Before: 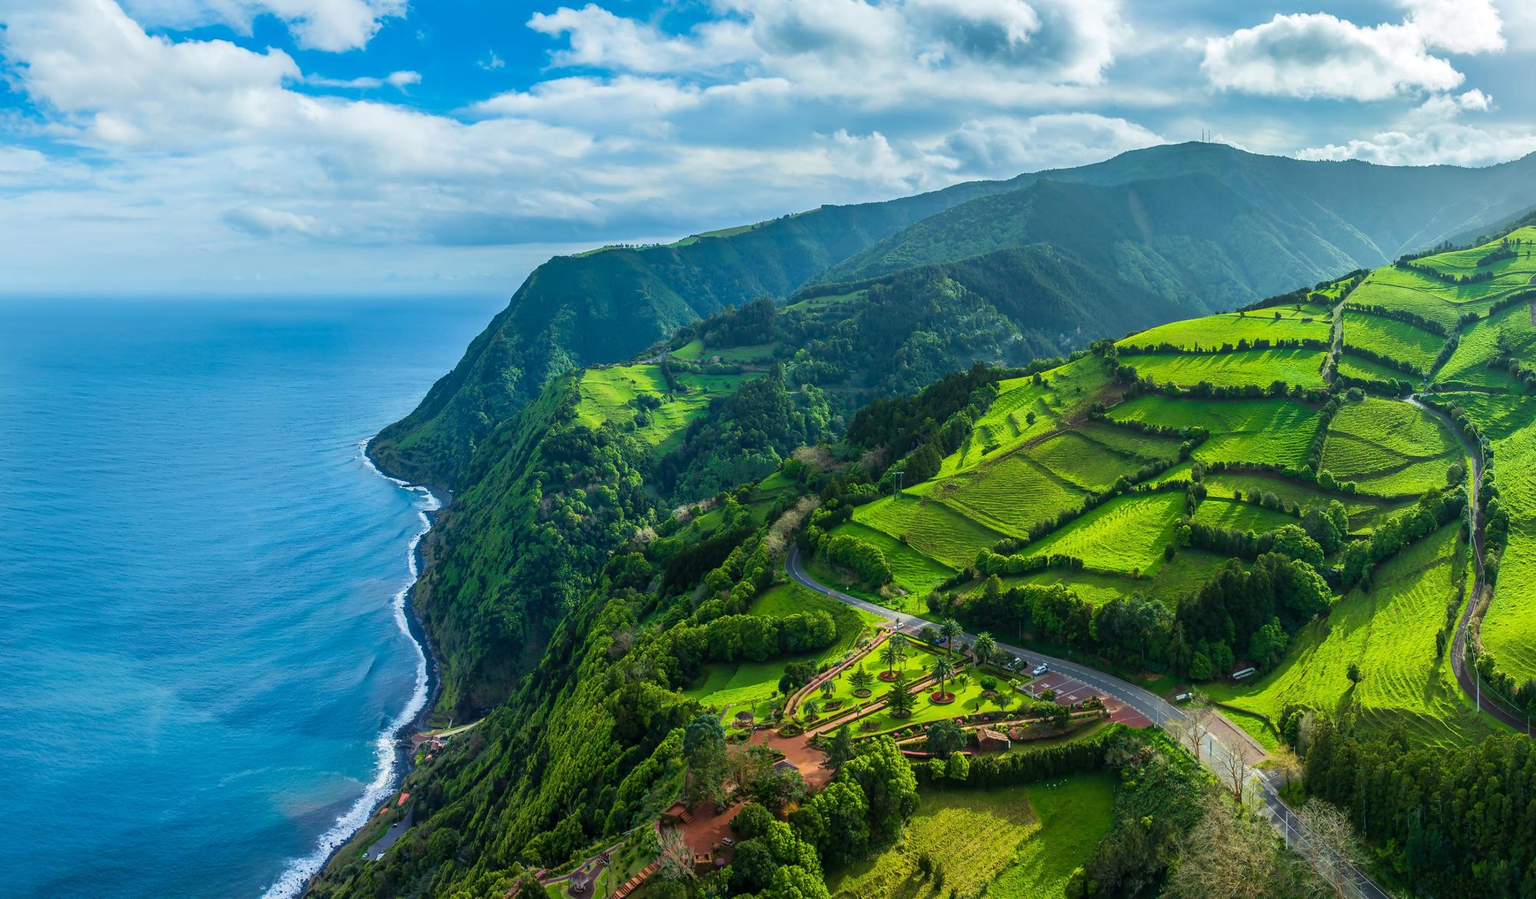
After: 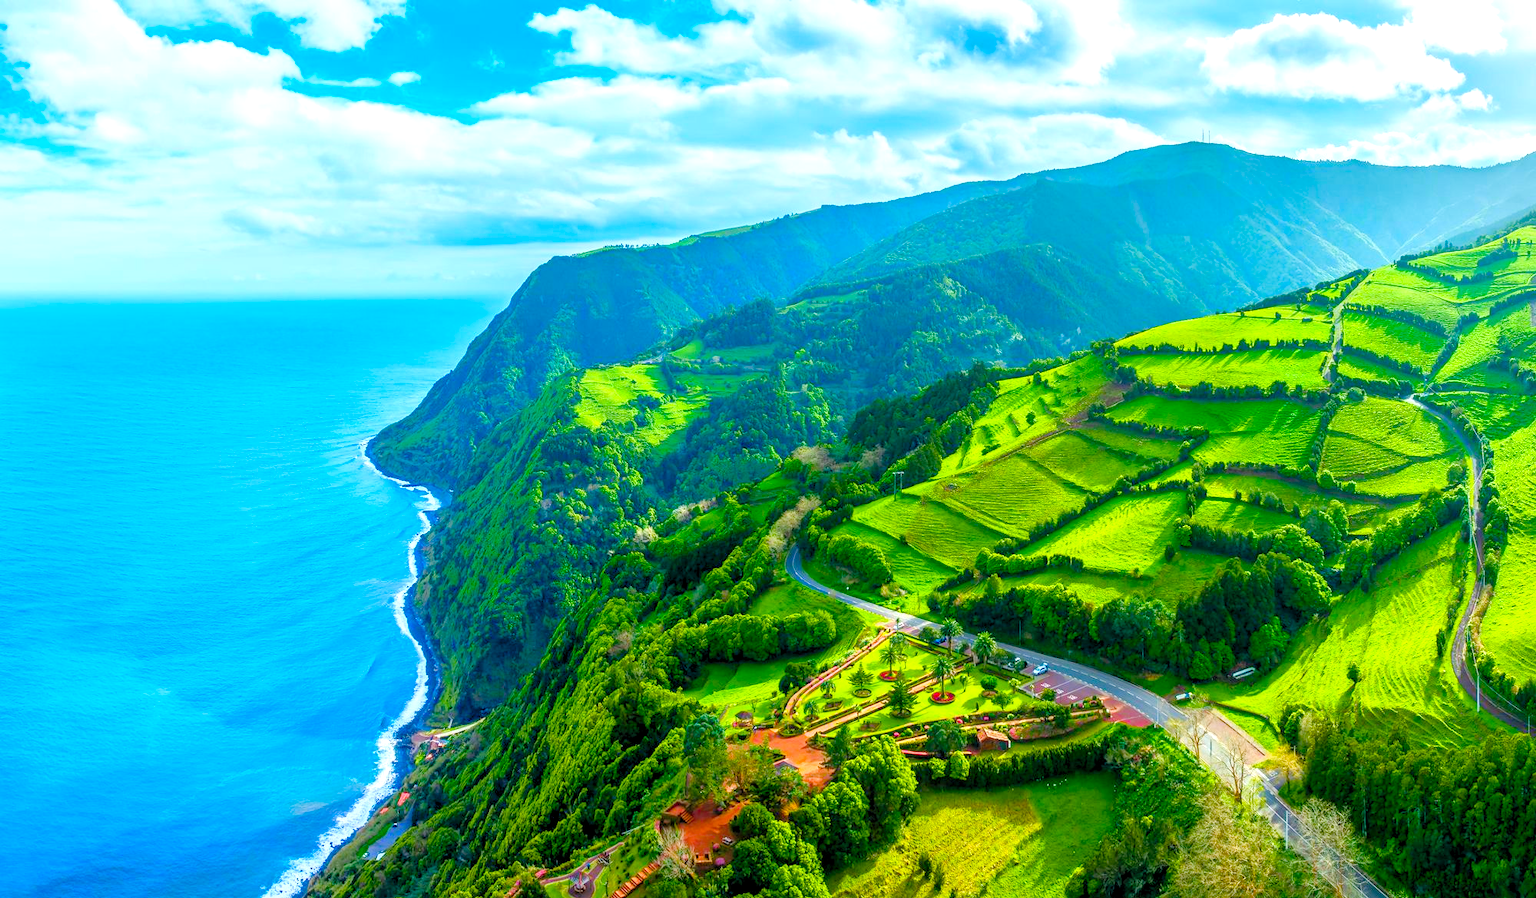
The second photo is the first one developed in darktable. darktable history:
levels: levels [0.036, 0.364, 0.827]
color balance rgb: perceptual saturation grading › global saturation 20%, perceptual saturation grading › highlights -25.147%, perceptual saturation grading › shadows 50.391%, global vibrance 20%
